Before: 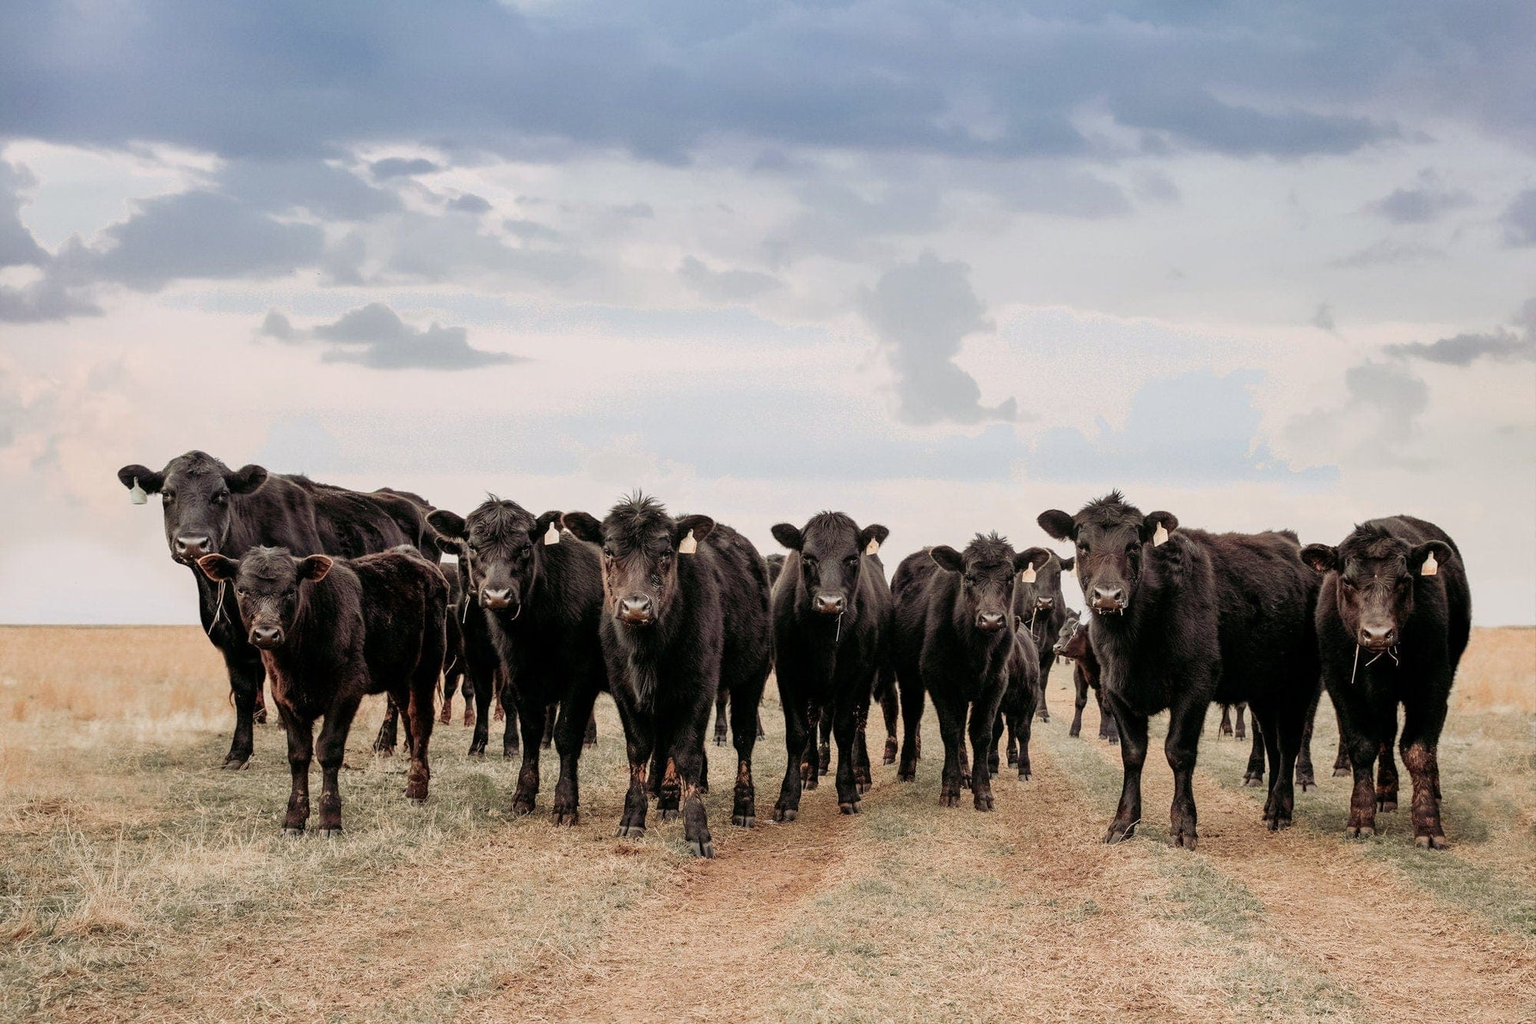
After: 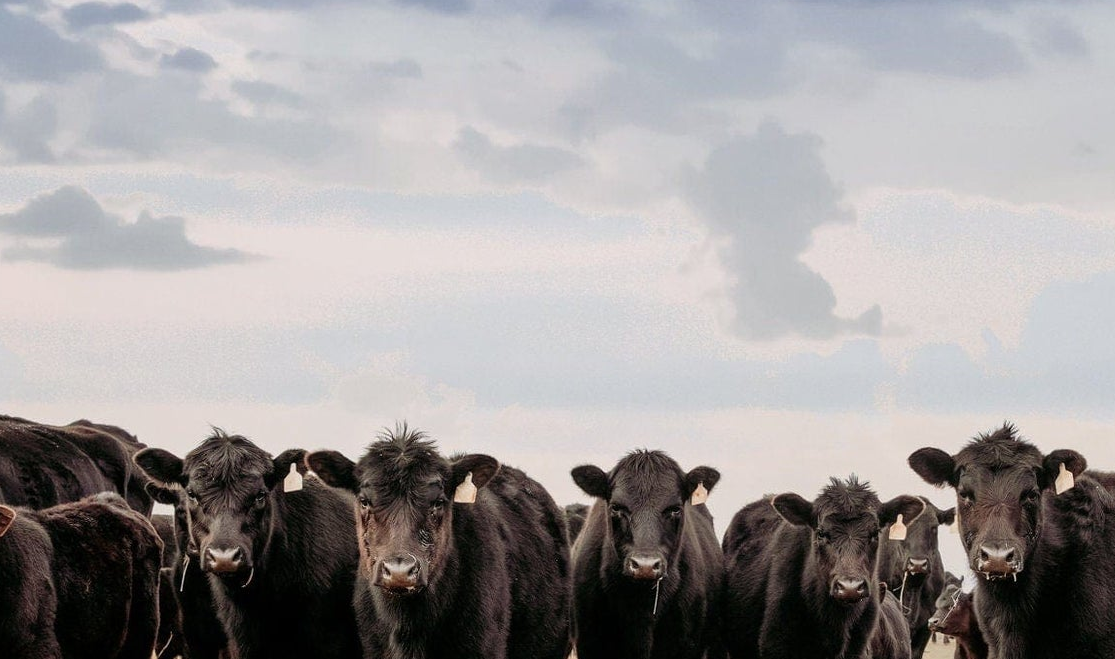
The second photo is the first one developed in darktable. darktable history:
color correction: highlights b* 0.033
crop: left 20.867%, top 15.277%, right 21.829%, bottom 33.88%
